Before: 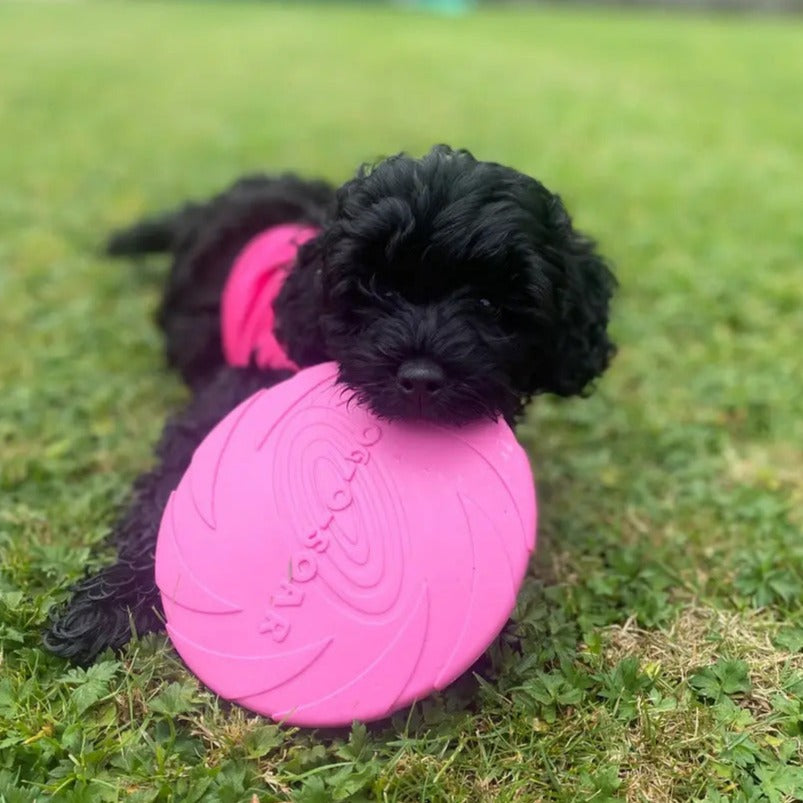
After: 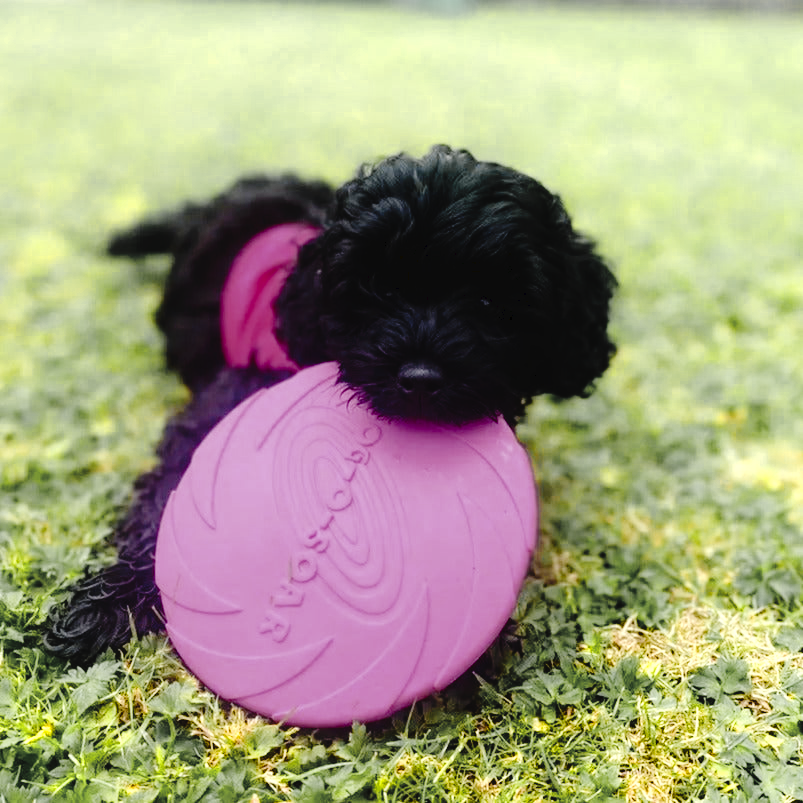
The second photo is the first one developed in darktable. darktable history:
tone curve: curves: ch0 [(0, 0) (0.003, 0.03) (0.011, 0.03) (0.025, 0.033) (0.044, 0.035) (0.069, 0.04) (0.1, 0.046) (0.136, 0.052) (0.177, 0.08) (0.224, 0.121) (0.277, 0.225) (0.335, 0.343) (0.399, 0.456) (0.468, 0.555) (0.543, 0.647) (0.623, 0.732) (0.709, 0.808) (0.801, 0.886) (0.898, 0.947) (1, 1)], preserve colors none
color zones: curves: ch0 [(0.004, 0.306) (0.107, 0.448) (0.252, 0.656) (0.41, 0.398) (0.595, 0.515) (0.768, 0.628)]; ch1 [(0.07, 0.323) (0.151, 0.452) (0.252, 0.608) (0.346, 0.221) (0.463, 0.189) (0.61, 0.368) (0.735, 0.395) (0.921, 0.412)]; ch2 [(0, 0.476) (0.132, 0.512) (0.243, 0.512) (0.397, 0.48) (0.522, 0.376) (0.634, 0.536) (0.761, 0.46)]
